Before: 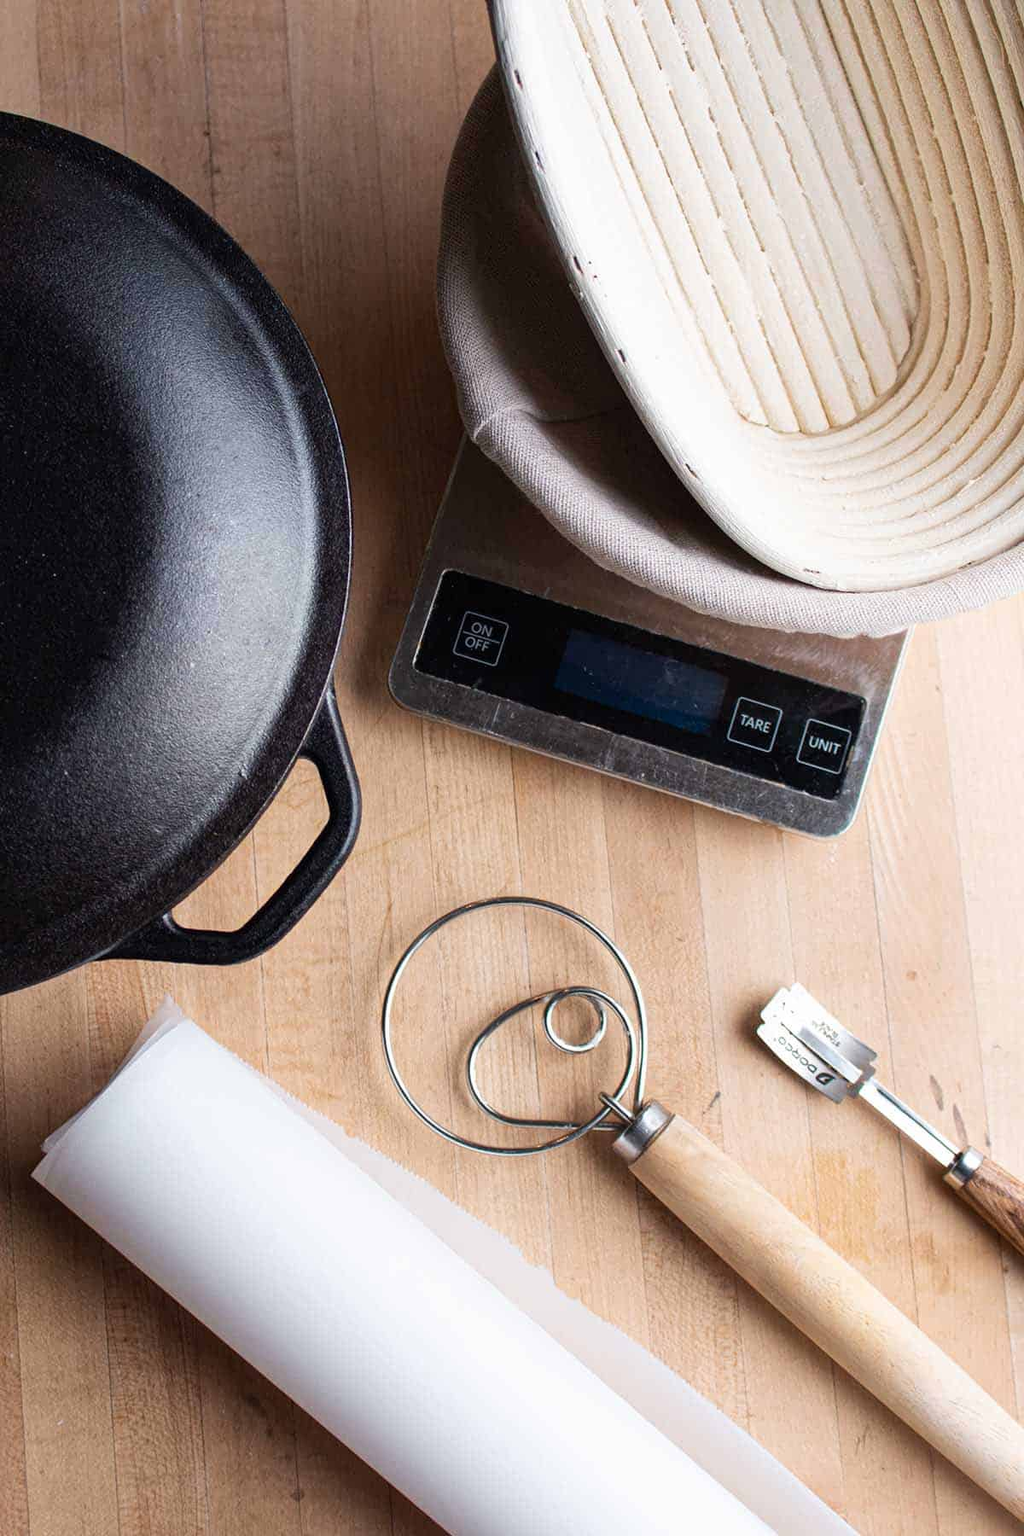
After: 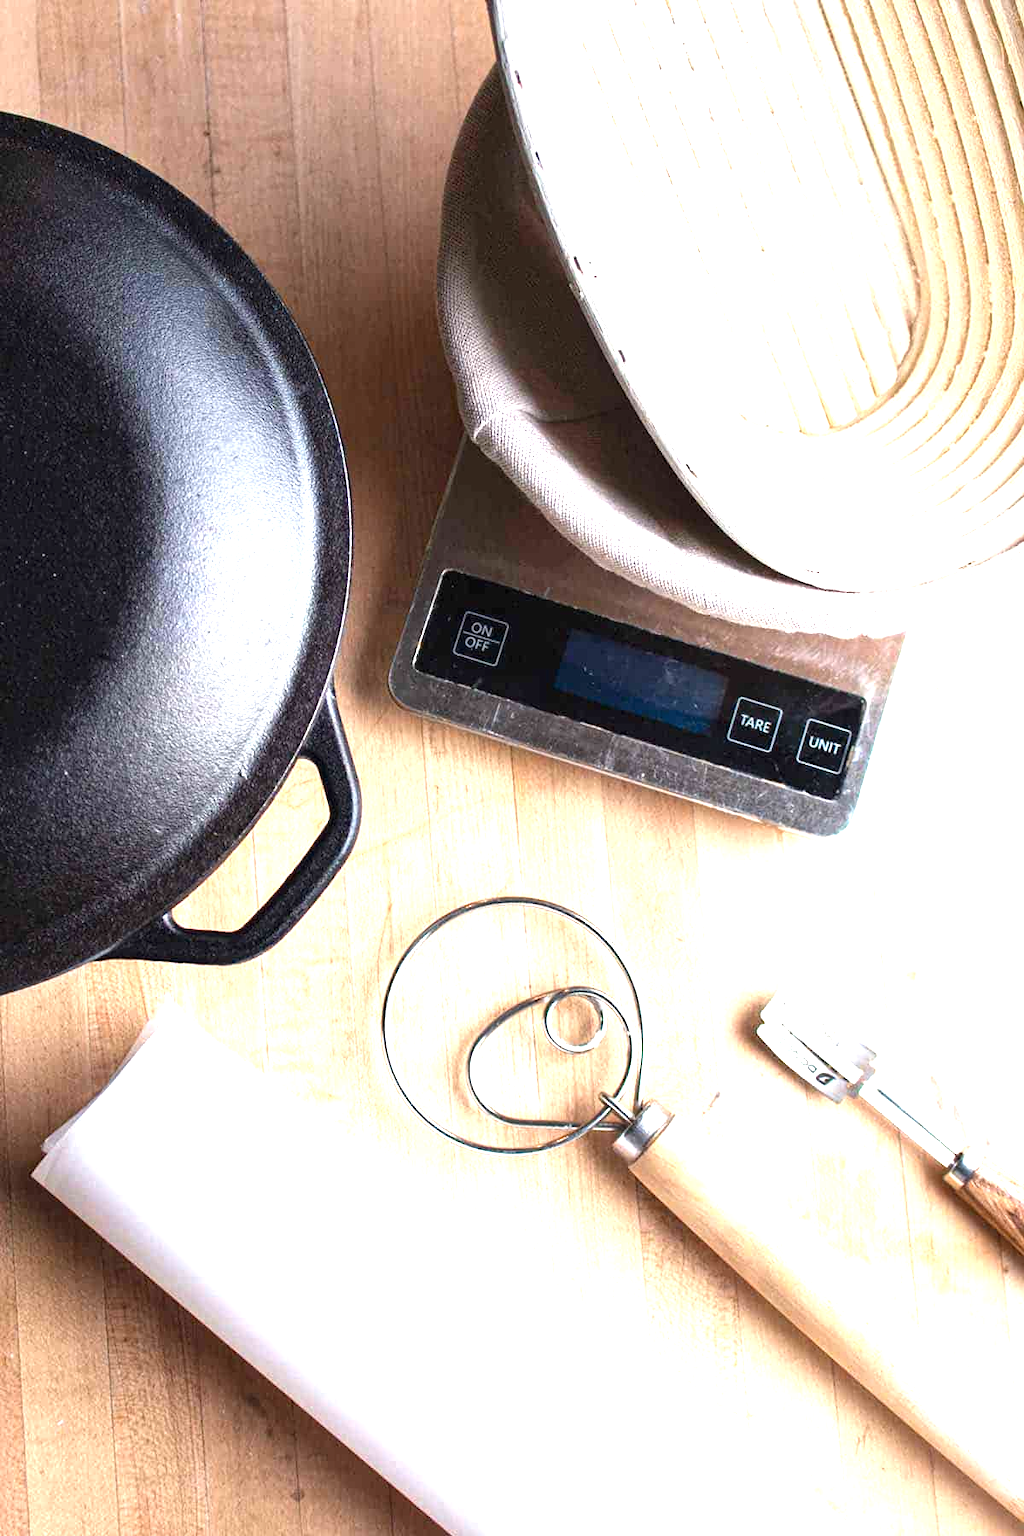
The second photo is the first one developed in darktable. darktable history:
exposure: black level correction 0, exposure 1.368 EV, compensate highlight preservation false
tone equalizer: edges refinement/feathering 500, mask exposure compensation -1.57 EV, preserve details no
